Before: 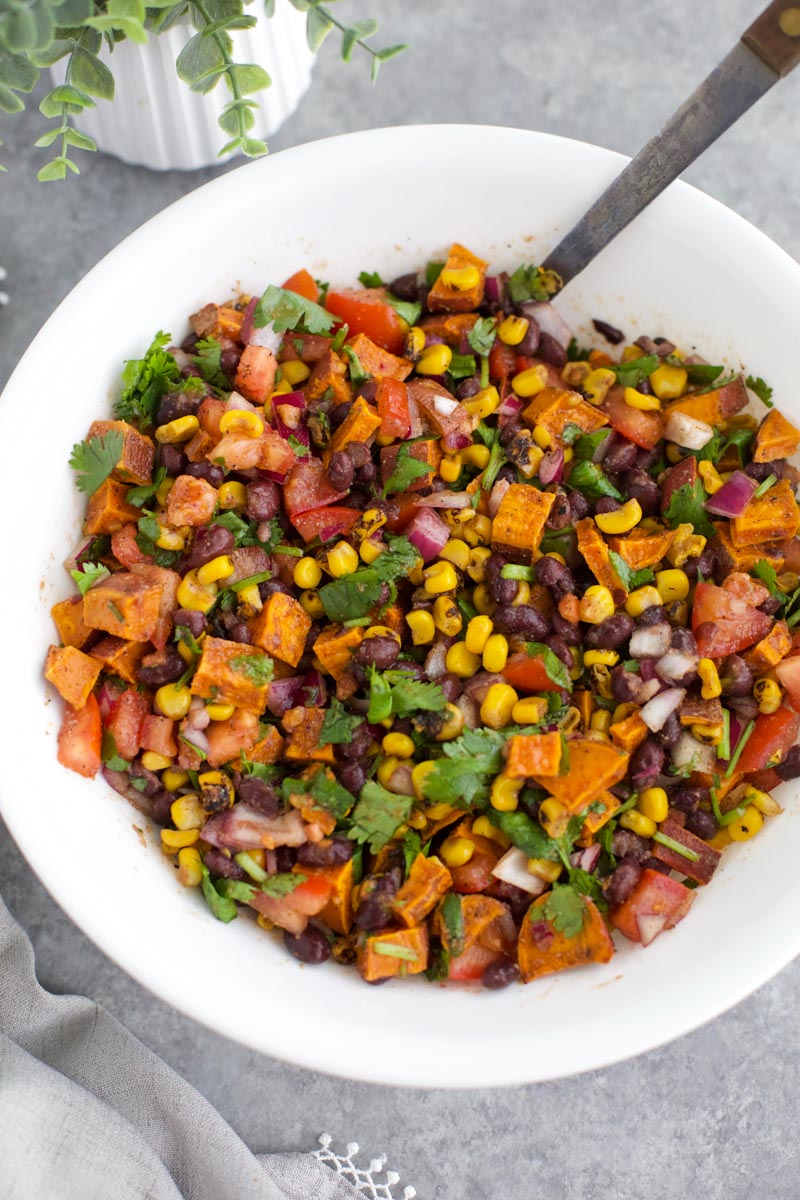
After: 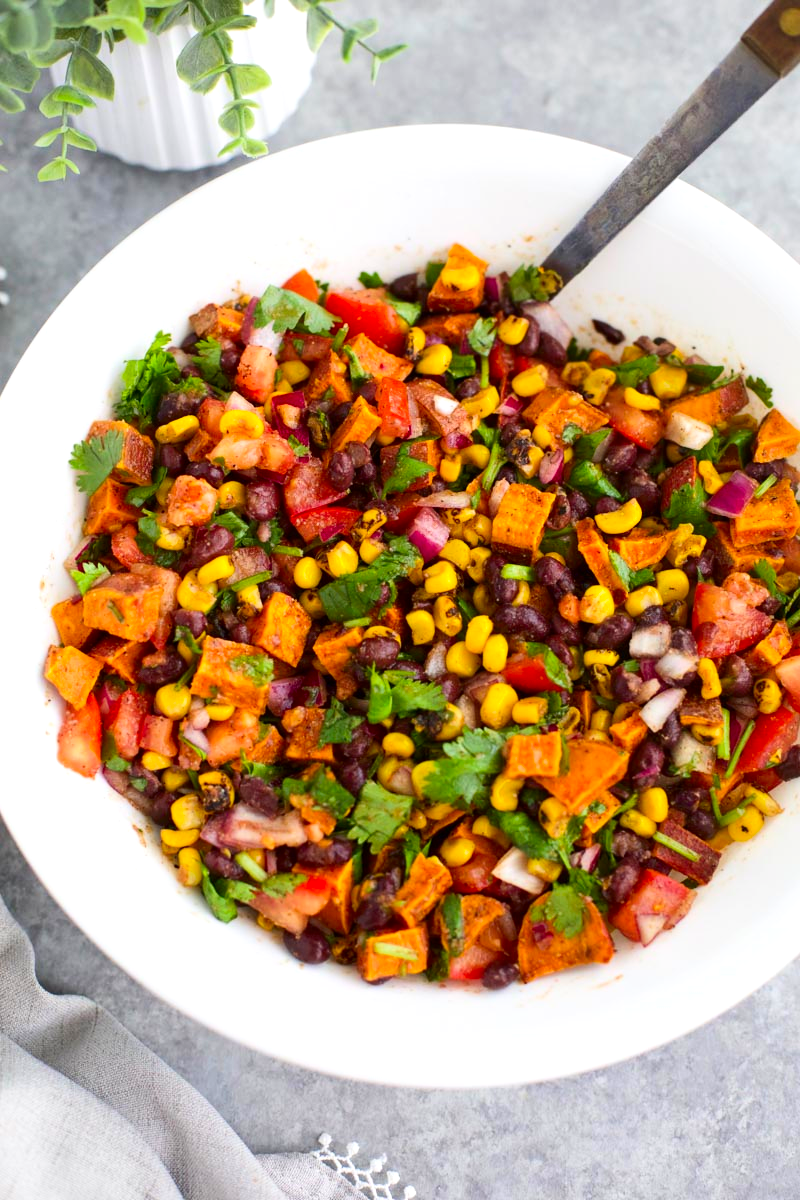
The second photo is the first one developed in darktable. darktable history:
contrast brightness saturation: contrast 0.16, saturation 0.32
exposure: exposure 0.2 EV, compensate highlight preservation false
